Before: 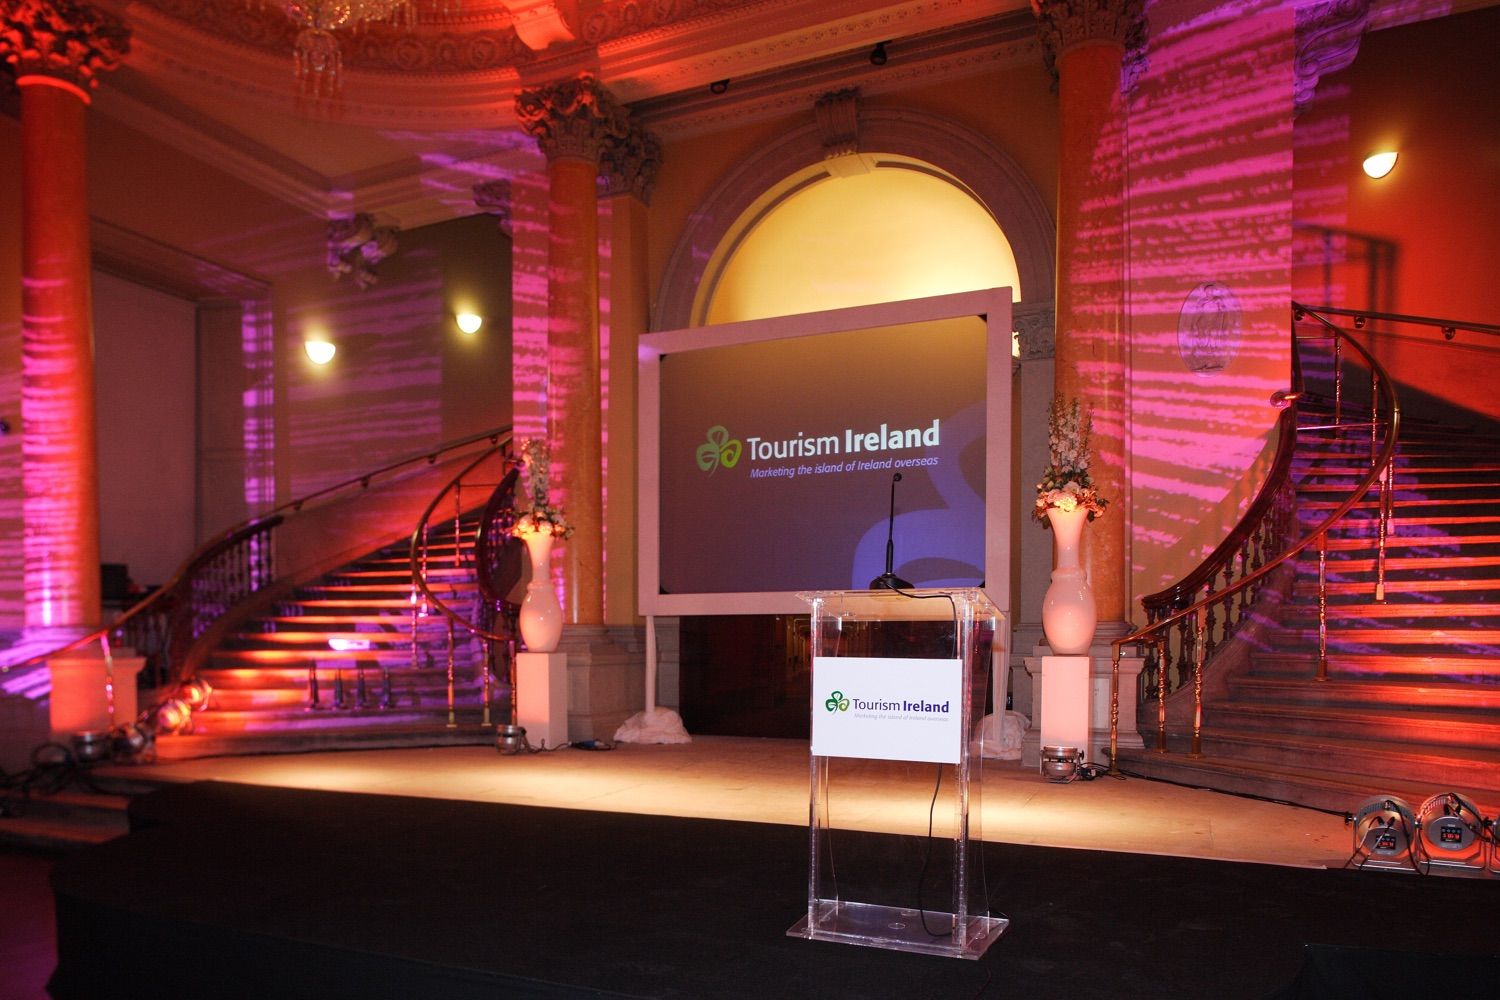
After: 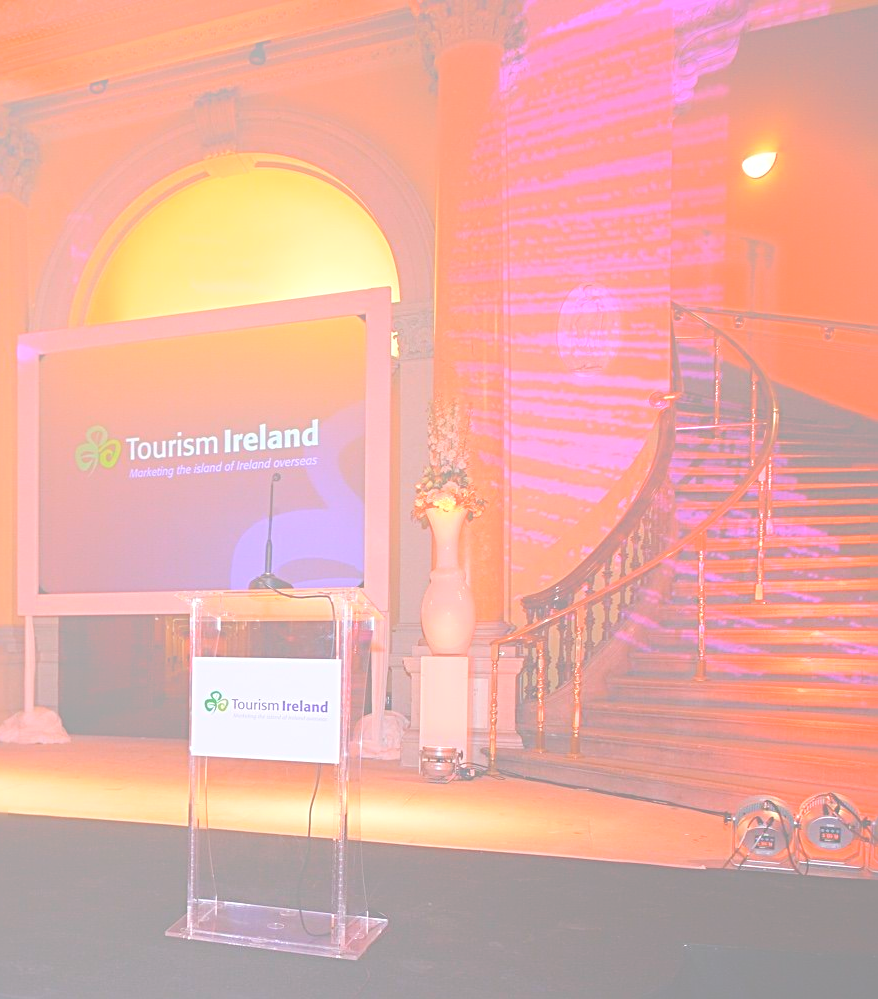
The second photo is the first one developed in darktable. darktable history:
bloom: size 85%, threshold 5%, strength 85%
crop: left 41.402%
tone equalizer: on, module defaults
sharpen: radius 2.817, amount 0.715
